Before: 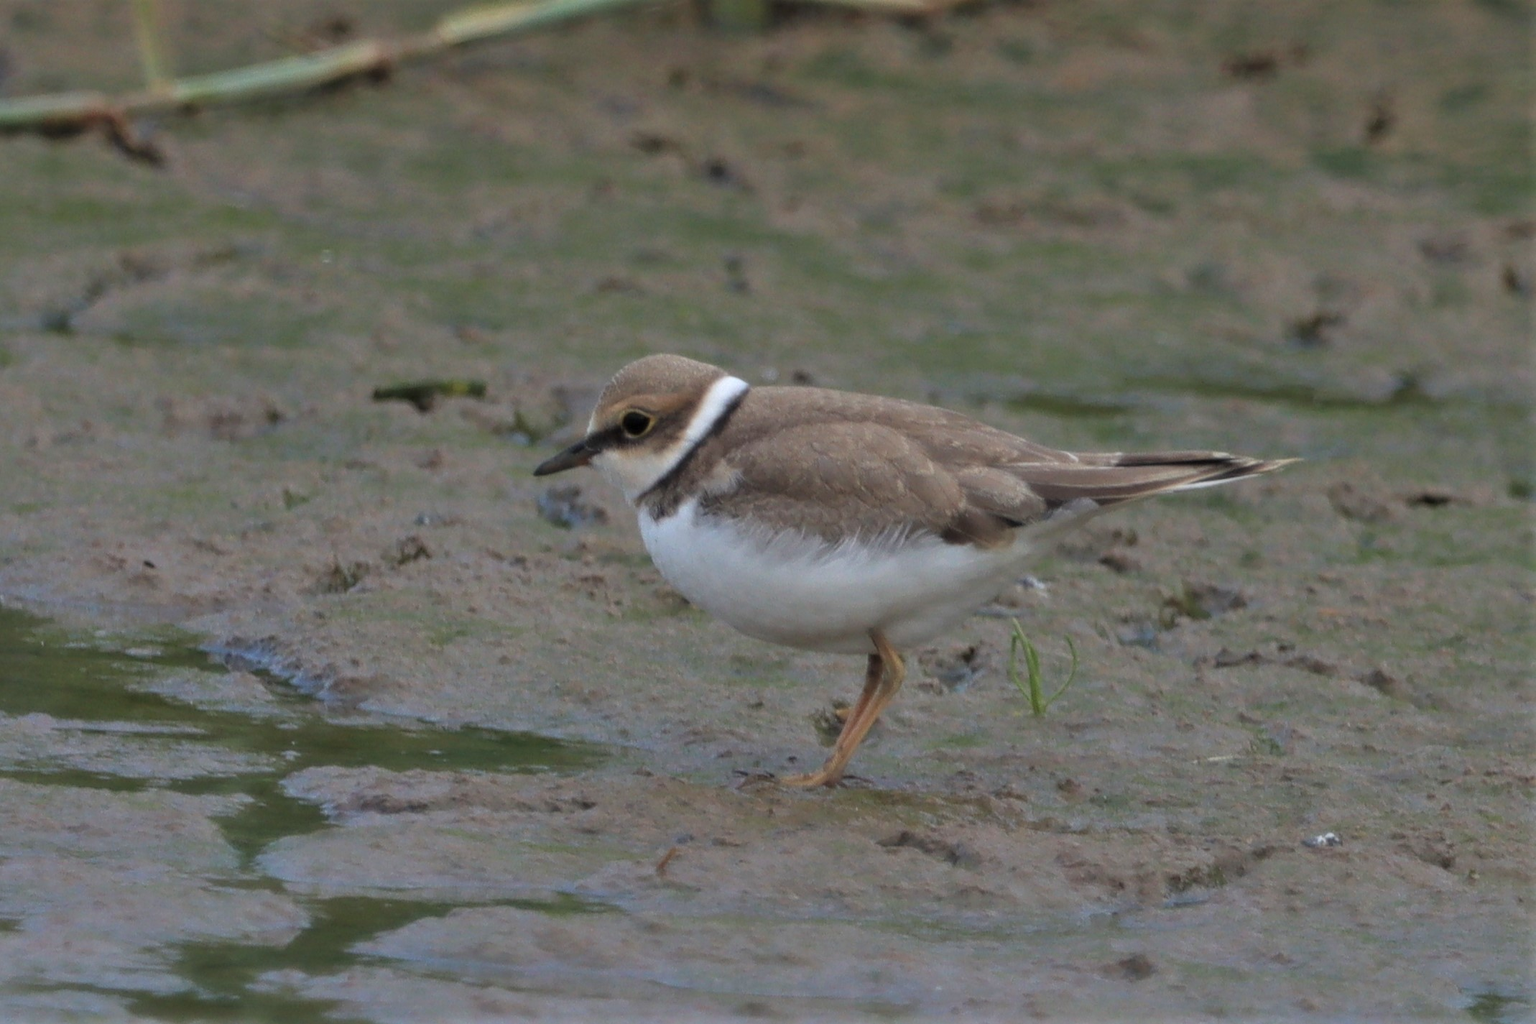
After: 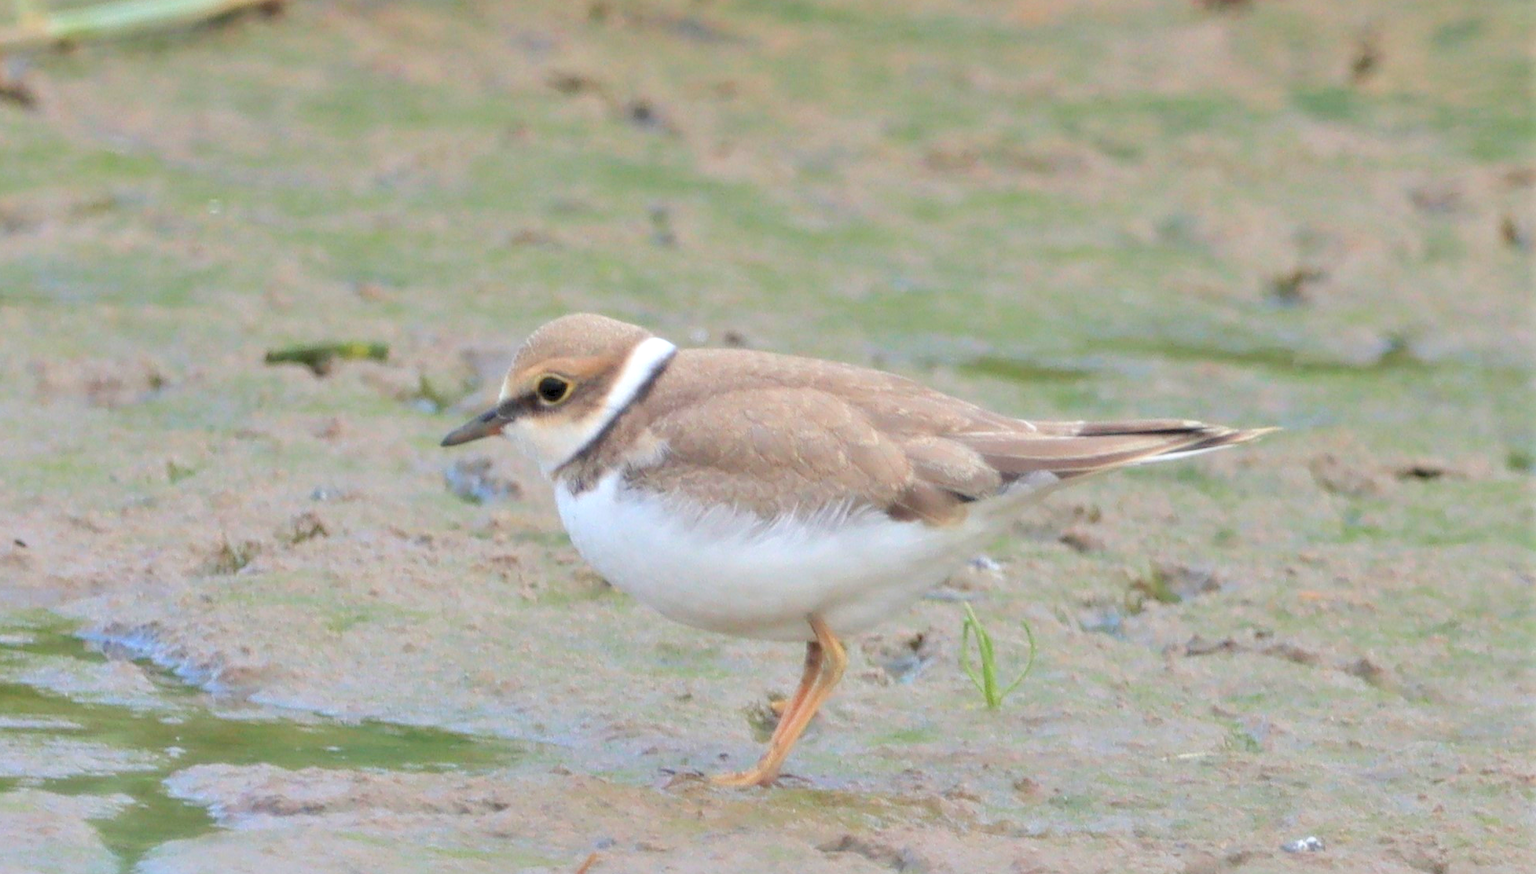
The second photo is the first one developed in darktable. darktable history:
crop: left 8.515%, top 6.619%, bottom 15.254%
levels: levels [0.008, 0.318, 0.836]
